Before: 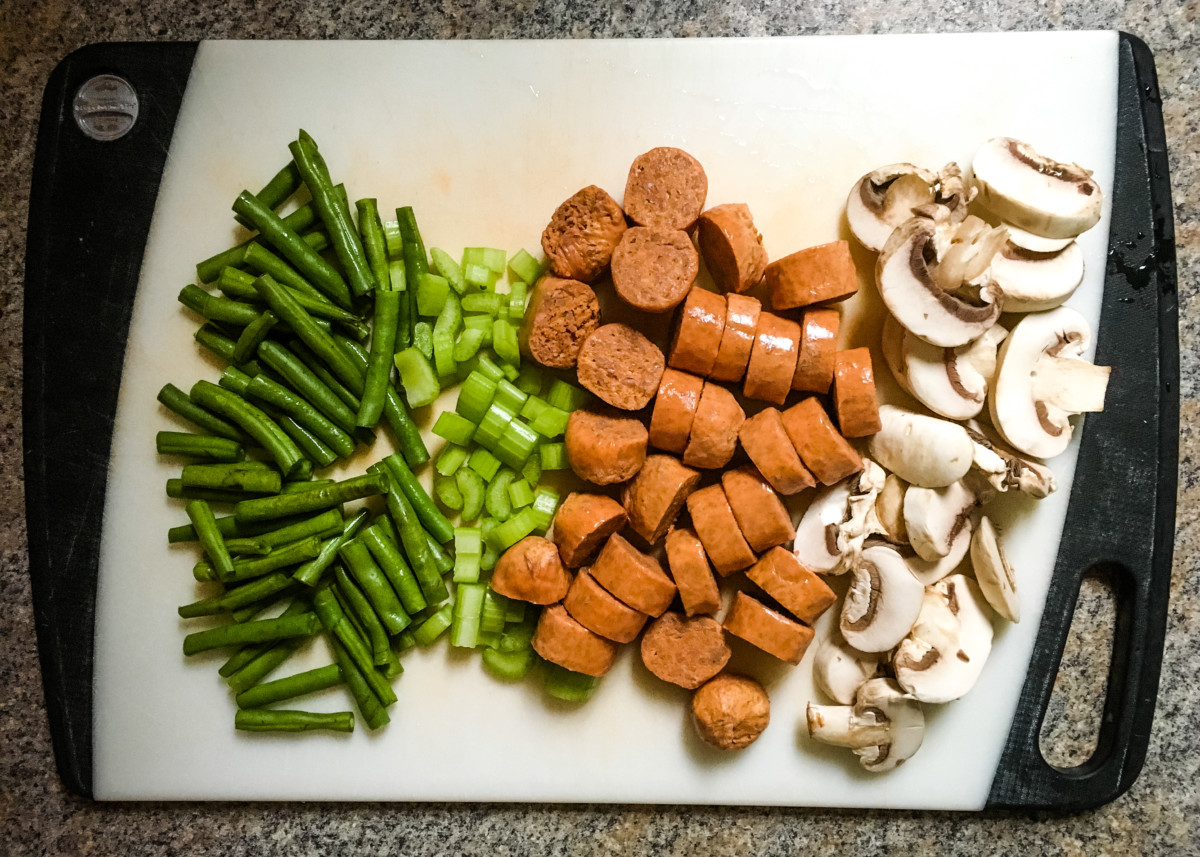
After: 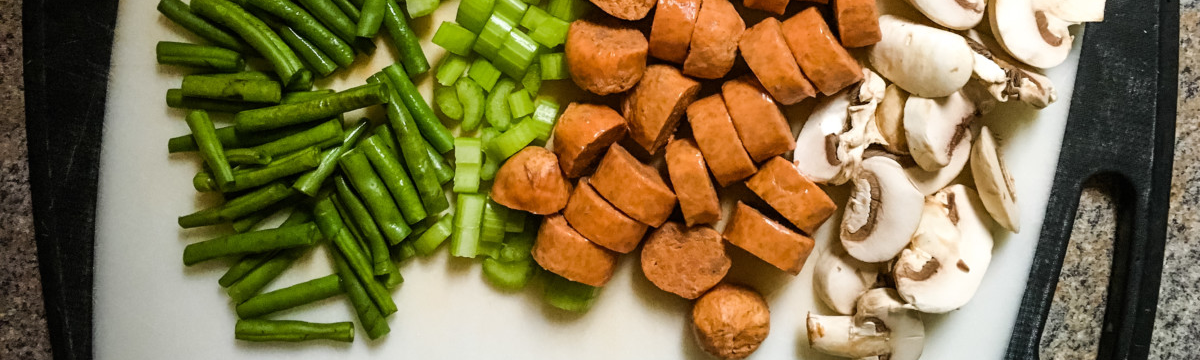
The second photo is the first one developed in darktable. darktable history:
rotate and perspective: automatic cropping off
crop: top 45.551%, bottom 12.262%
